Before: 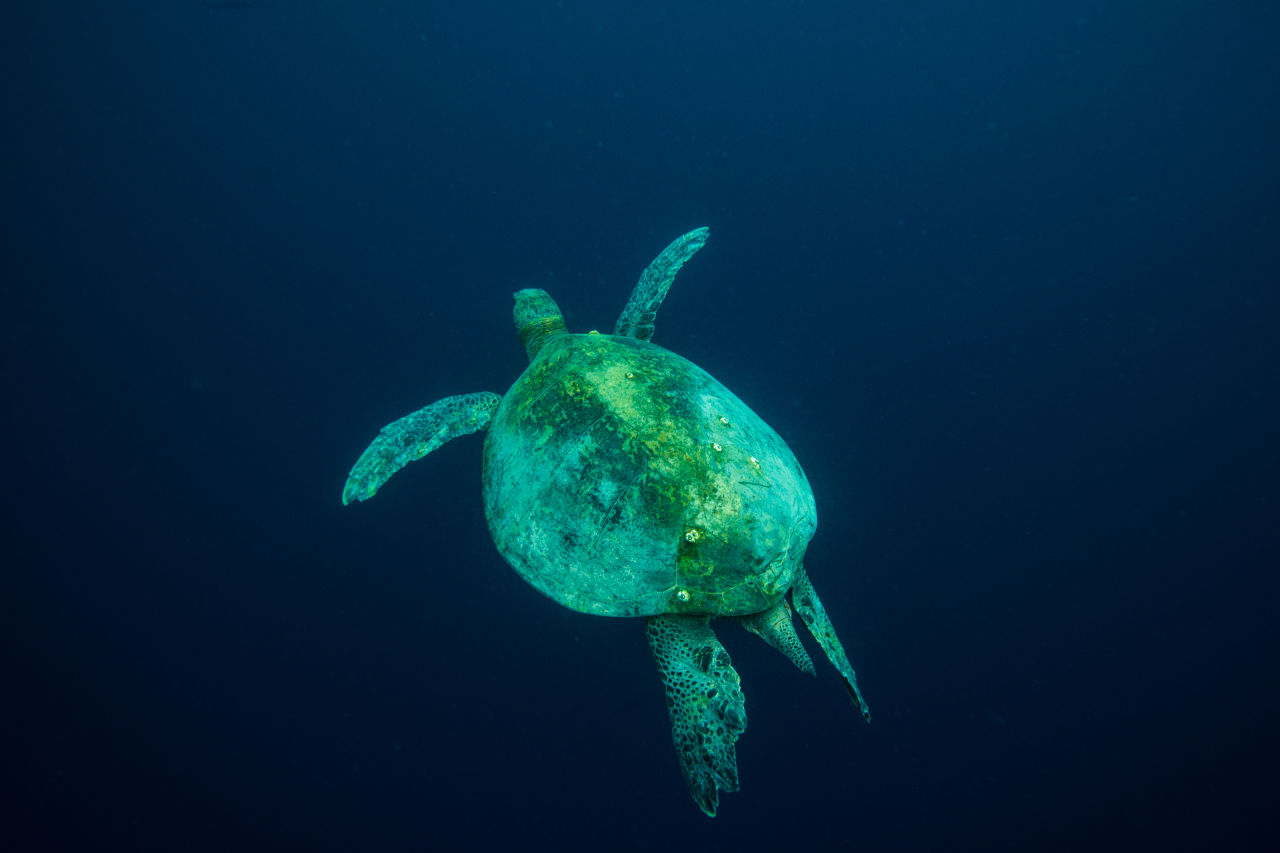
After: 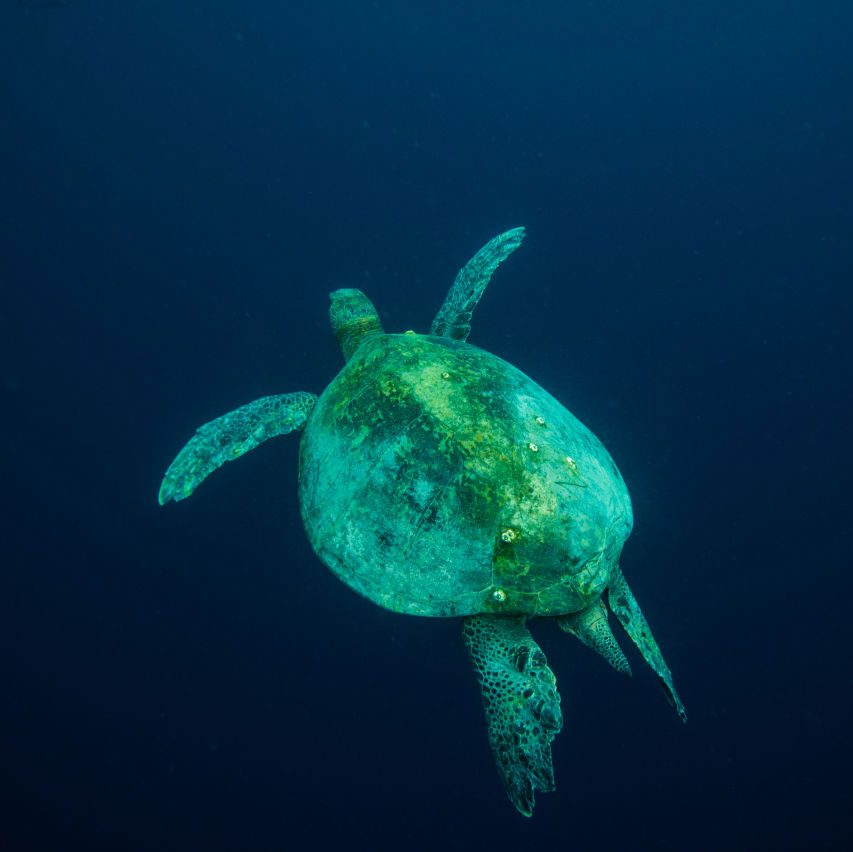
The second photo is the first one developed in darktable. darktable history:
crop and rotate: left 14.436%, right 18.898%
exposure: exposure -0.048 EV, compensate highlight preservation false
